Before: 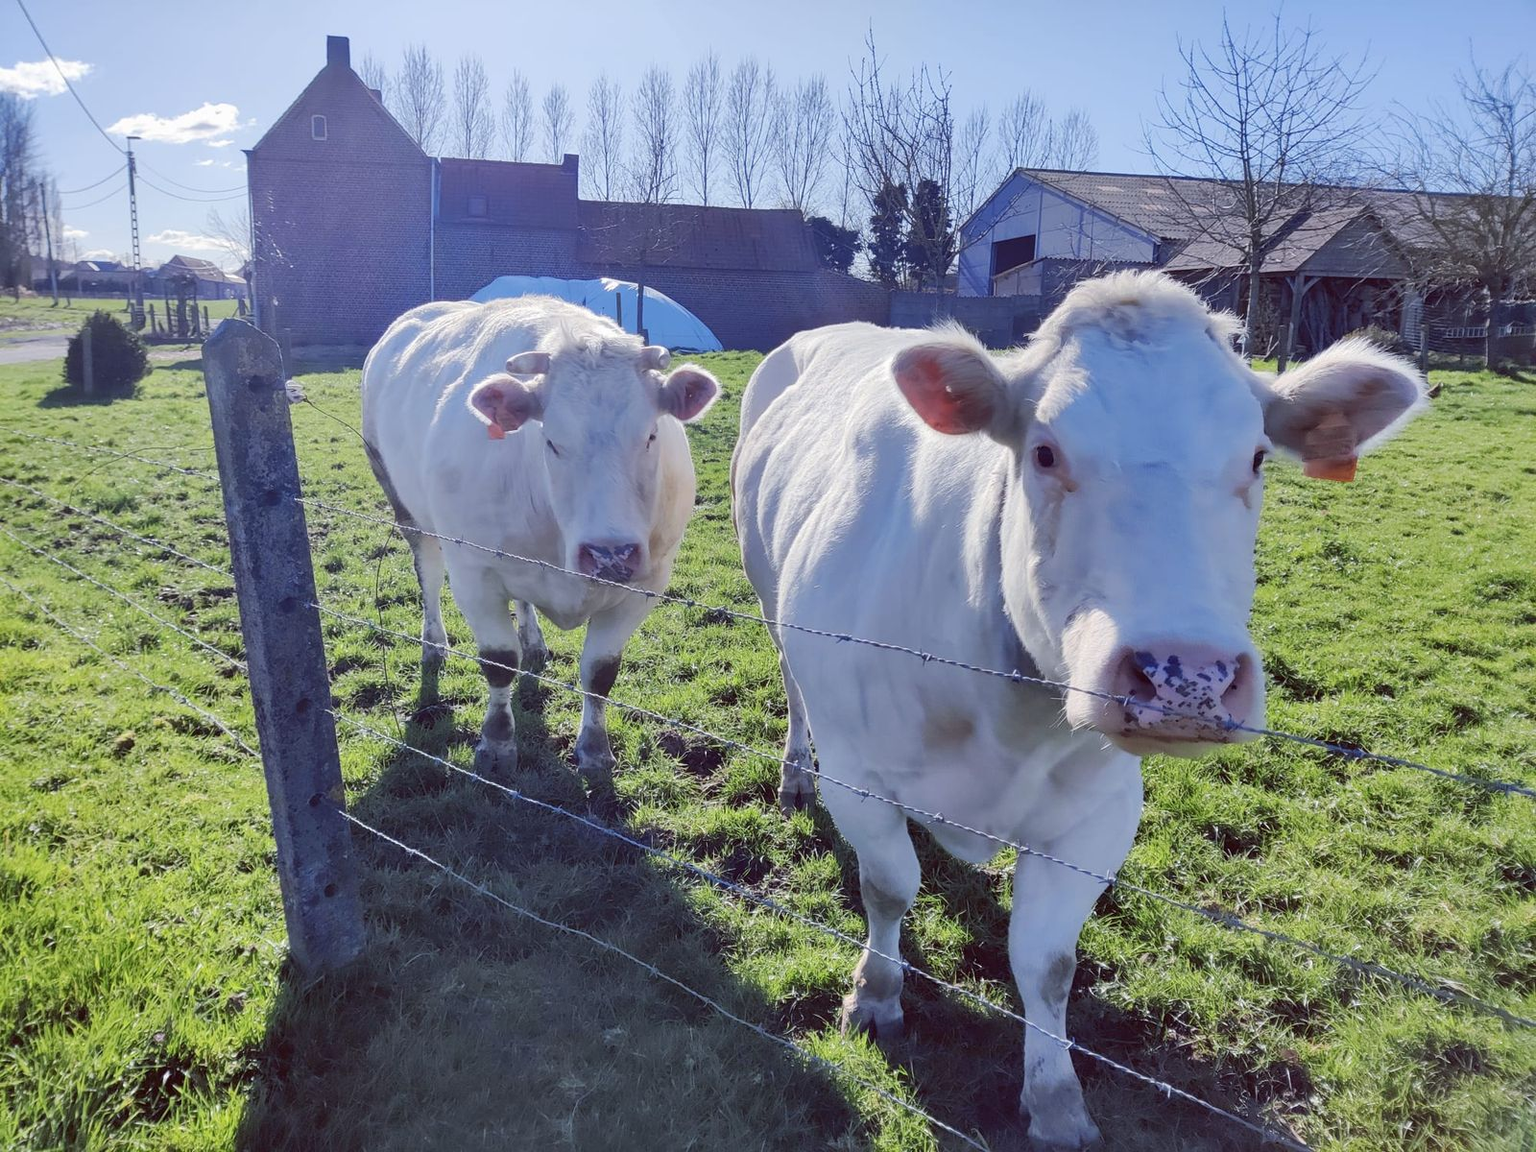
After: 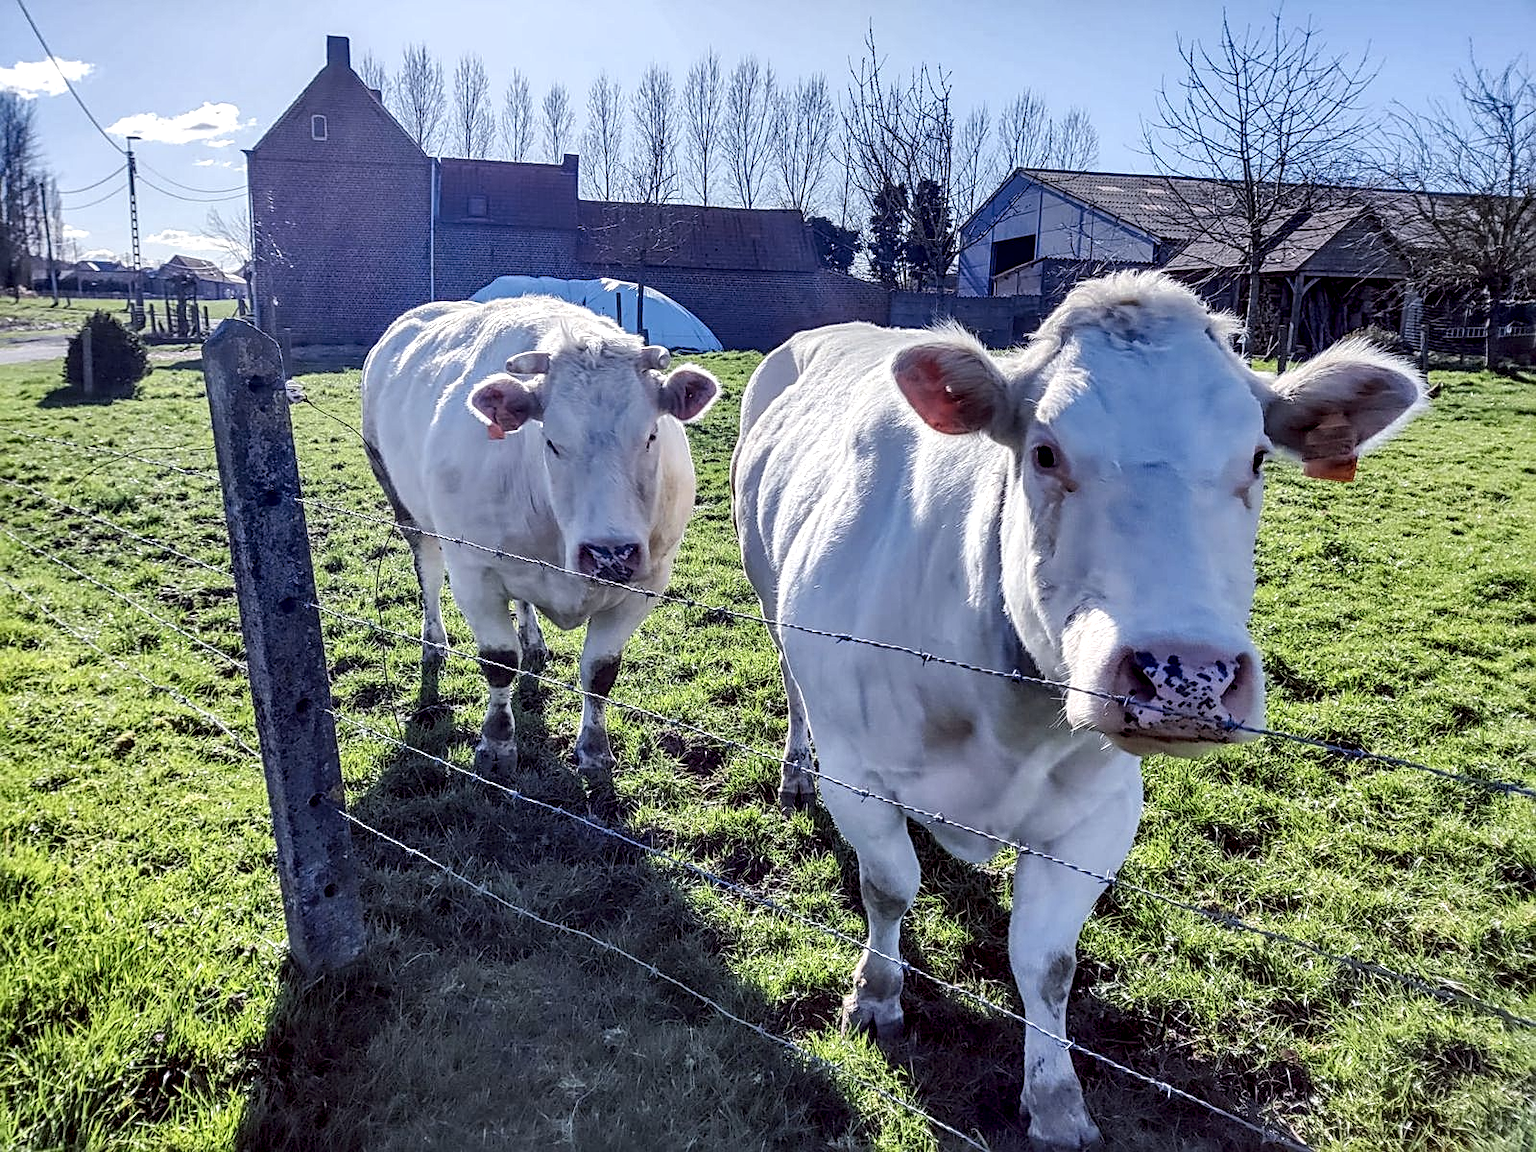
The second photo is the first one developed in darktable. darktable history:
local contrast: highlights 19%, detail 186%
sharpen: radius 2.767
